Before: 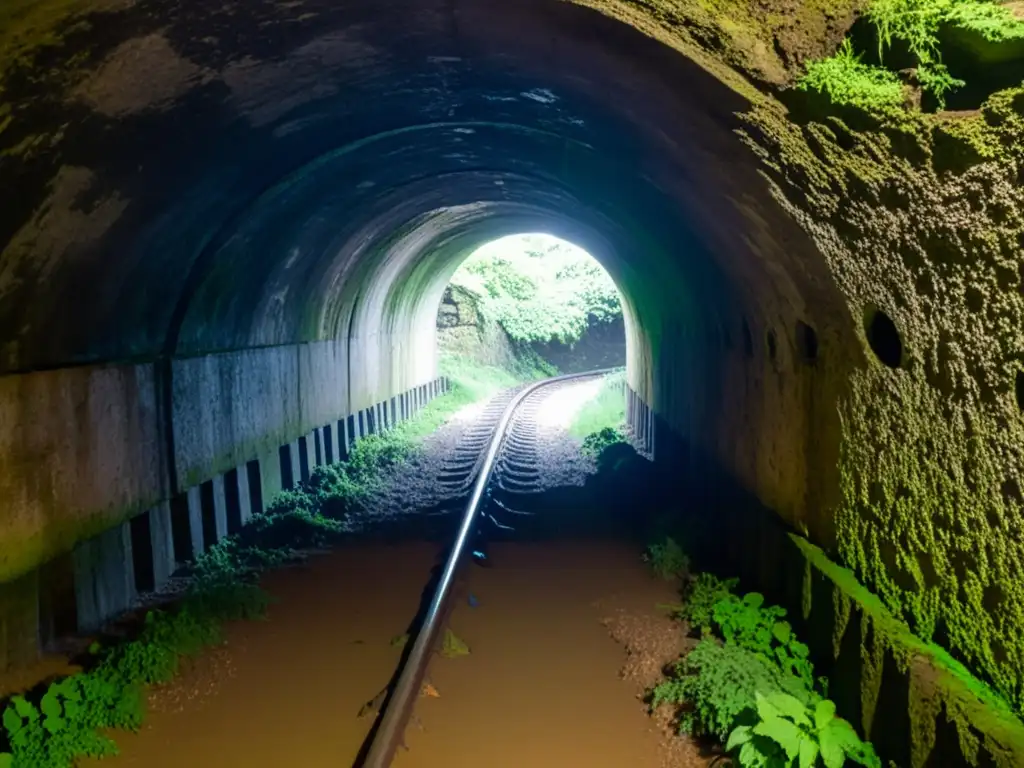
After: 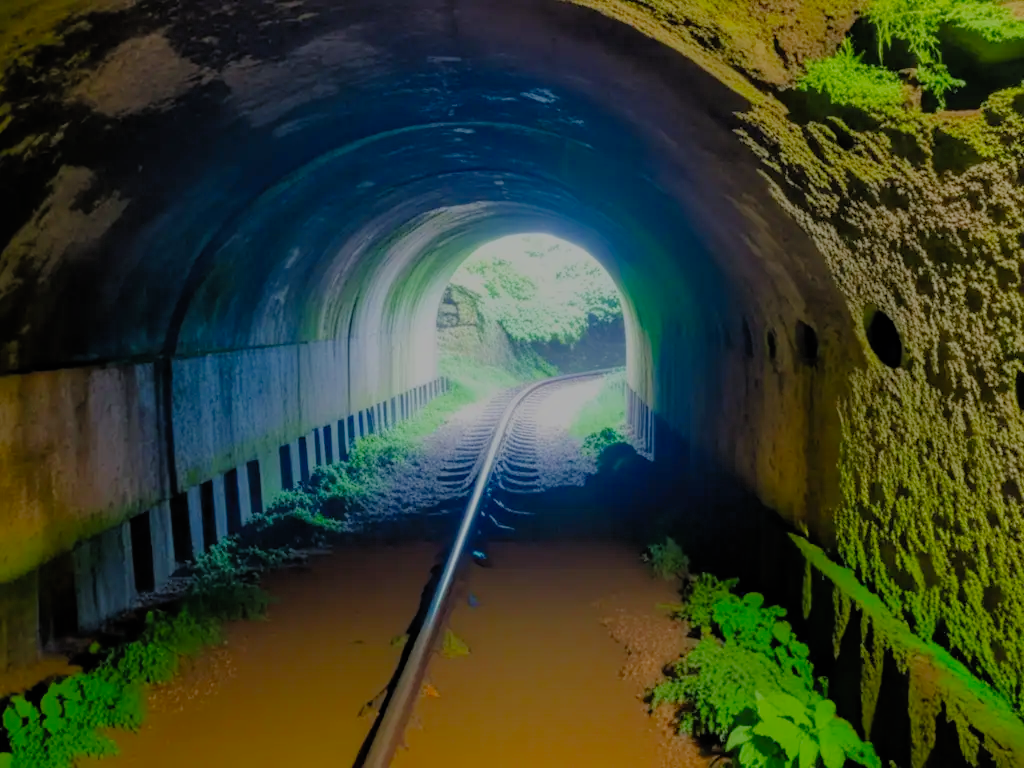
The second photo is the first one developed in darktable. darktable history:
tone equalizer: -8 EV 0.271 EV, -7 EV 0.411 EV, -6 EV 0.38 EV, -5 EV 0.223 EV, -3 EV -0.272 EV, -2 EV -0.446 EV, -1 EV -0.428 EV, +0 EV -0.248 EV, edges refinement/feathering 500, mask exposure compensation -1.57 EV, preserve details no
filmic rgb: black relative exposure -7.97 EV, white relative exposure 8.01 EV, hardness 2.49, latitude 10.77%, contrast 0.736, highlights saturation mix 9.26%, shadows ↔ highlights balance 1.69%, color science v4 (2020)
